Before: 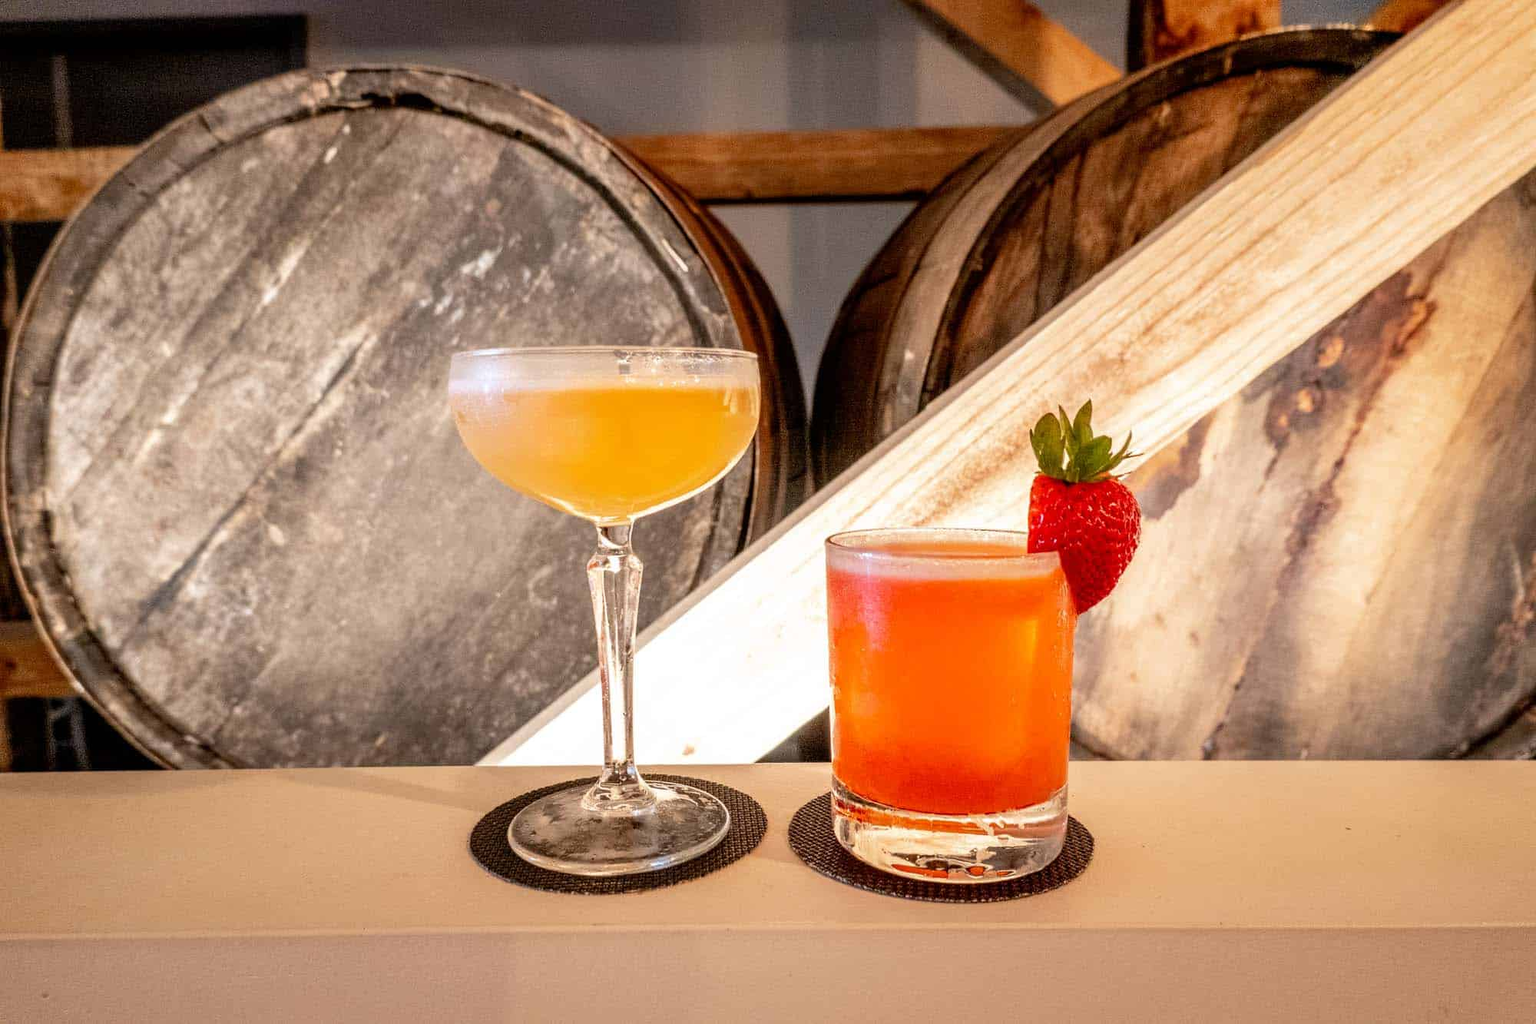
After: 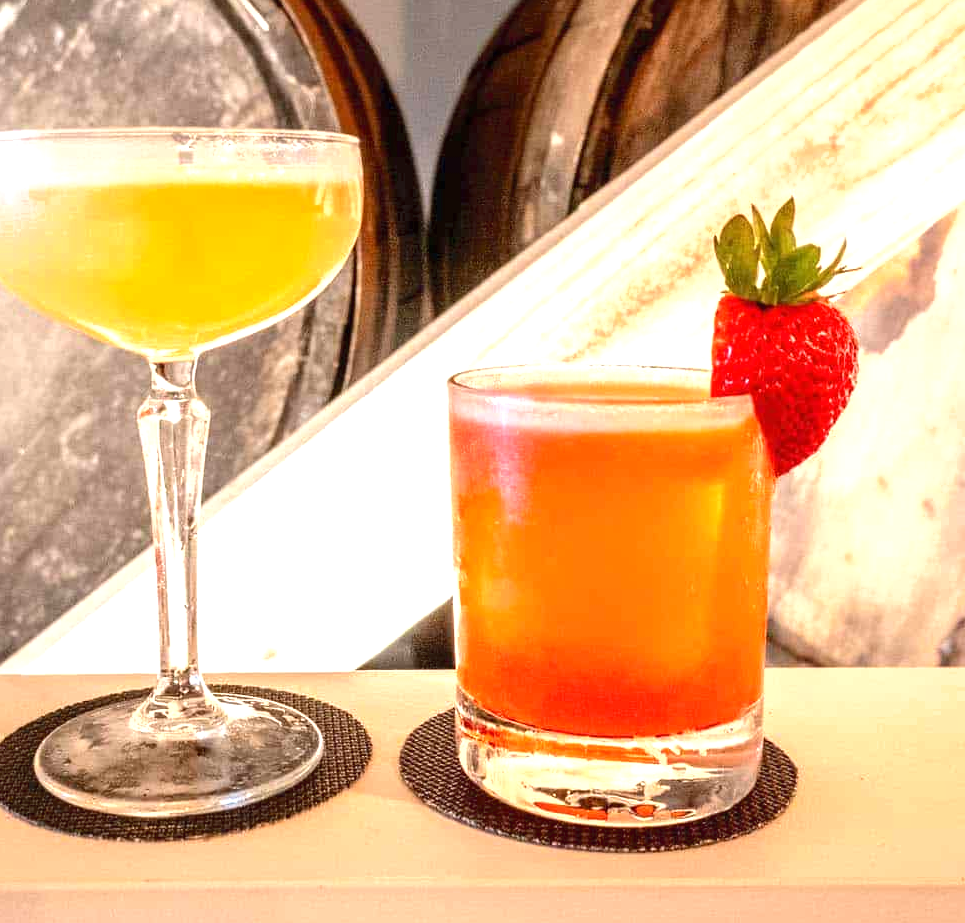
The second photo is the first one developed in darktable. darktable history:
shadows and highlights: shadows 62.09, white point adjustment 0.429, highlights -34.5, compress 83.82%
crop: left 31.381%, top 24.298%, right 20.342%, bottom 6.424%
exposure: exposure 0.818 EV, compensate exposure bias true, compensate highlight preservation false
levels: mode automatic, levels [0.016, 0.492, 0.969]
